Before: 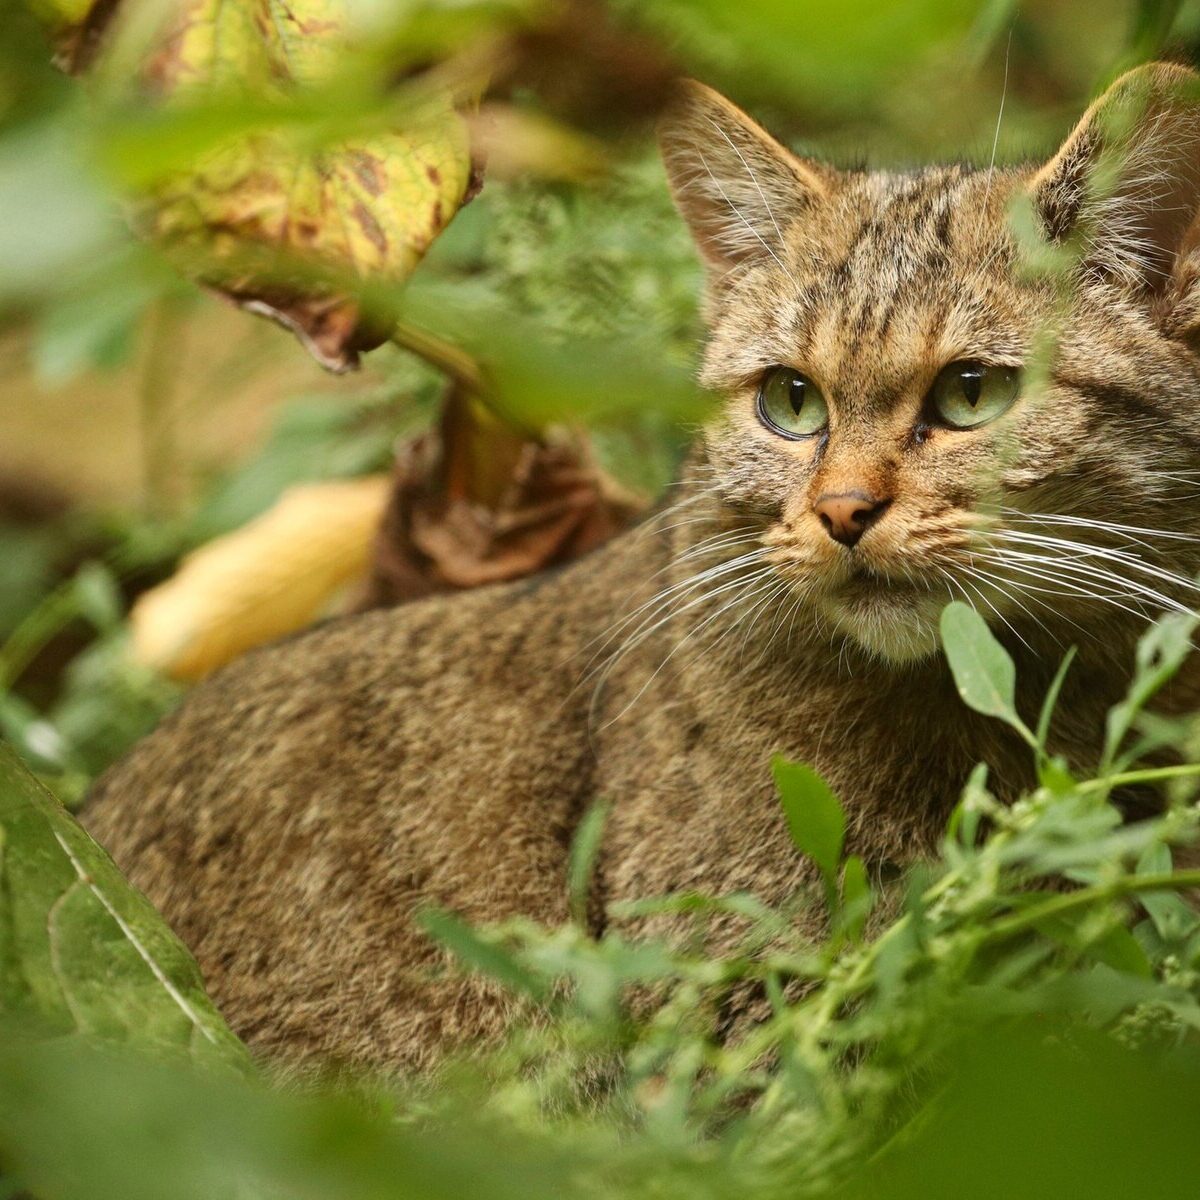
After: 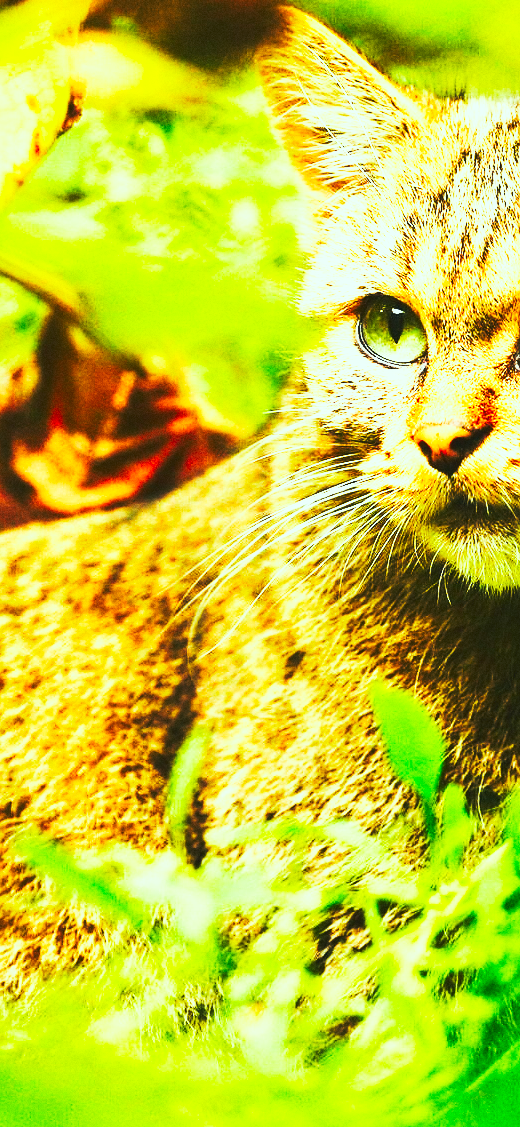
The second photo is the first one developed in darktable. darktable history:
sharpen: radius 1, threshold 1
grain: coarseness 0.47 ISO
contrast brightness saturation: contrast 0.22
base curve: curves: ch0 [(0, 0.015) (0.085, 0.116) (0.134, 0.298) (0.19, 0.545) (0.296, 0.764) (0.599, 0.982) (1, 1)], preserve colors none
exposure: black level correction 0.001, exposure 0.5 EV, compensate exposure bias true, compensate highlight preservation false
color correction: highlights a* -7.33, highlights b* 1.26, shadows a* -3.55, saturation 1.4
crop: left 33.452%, top 6.025%, right 23.155%
